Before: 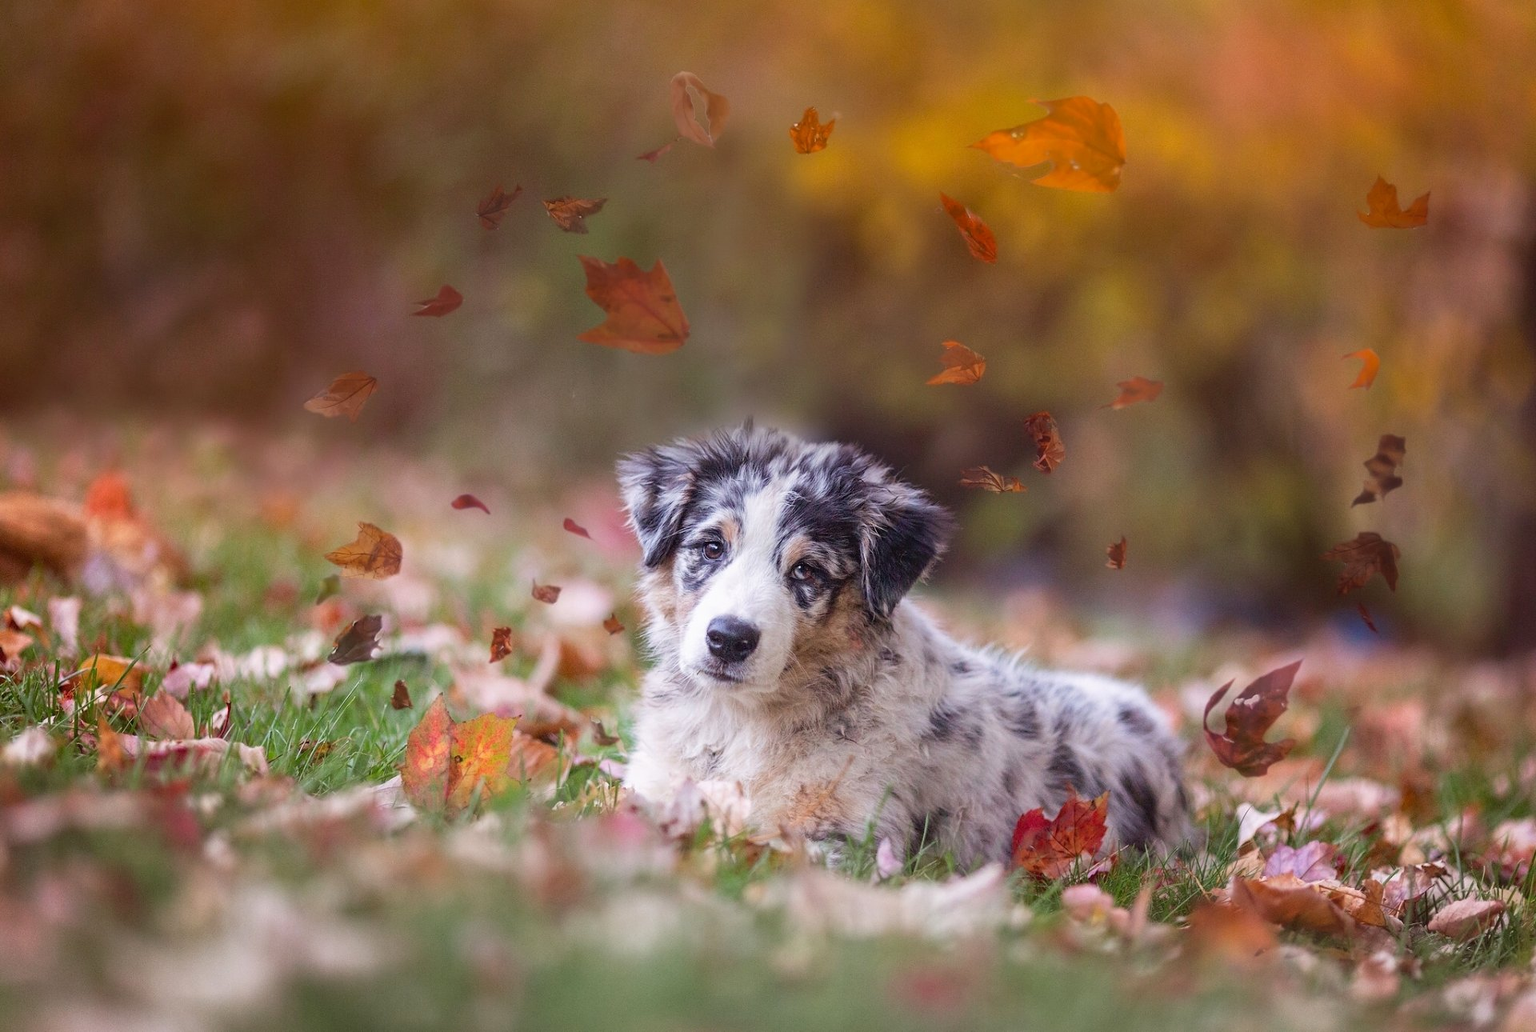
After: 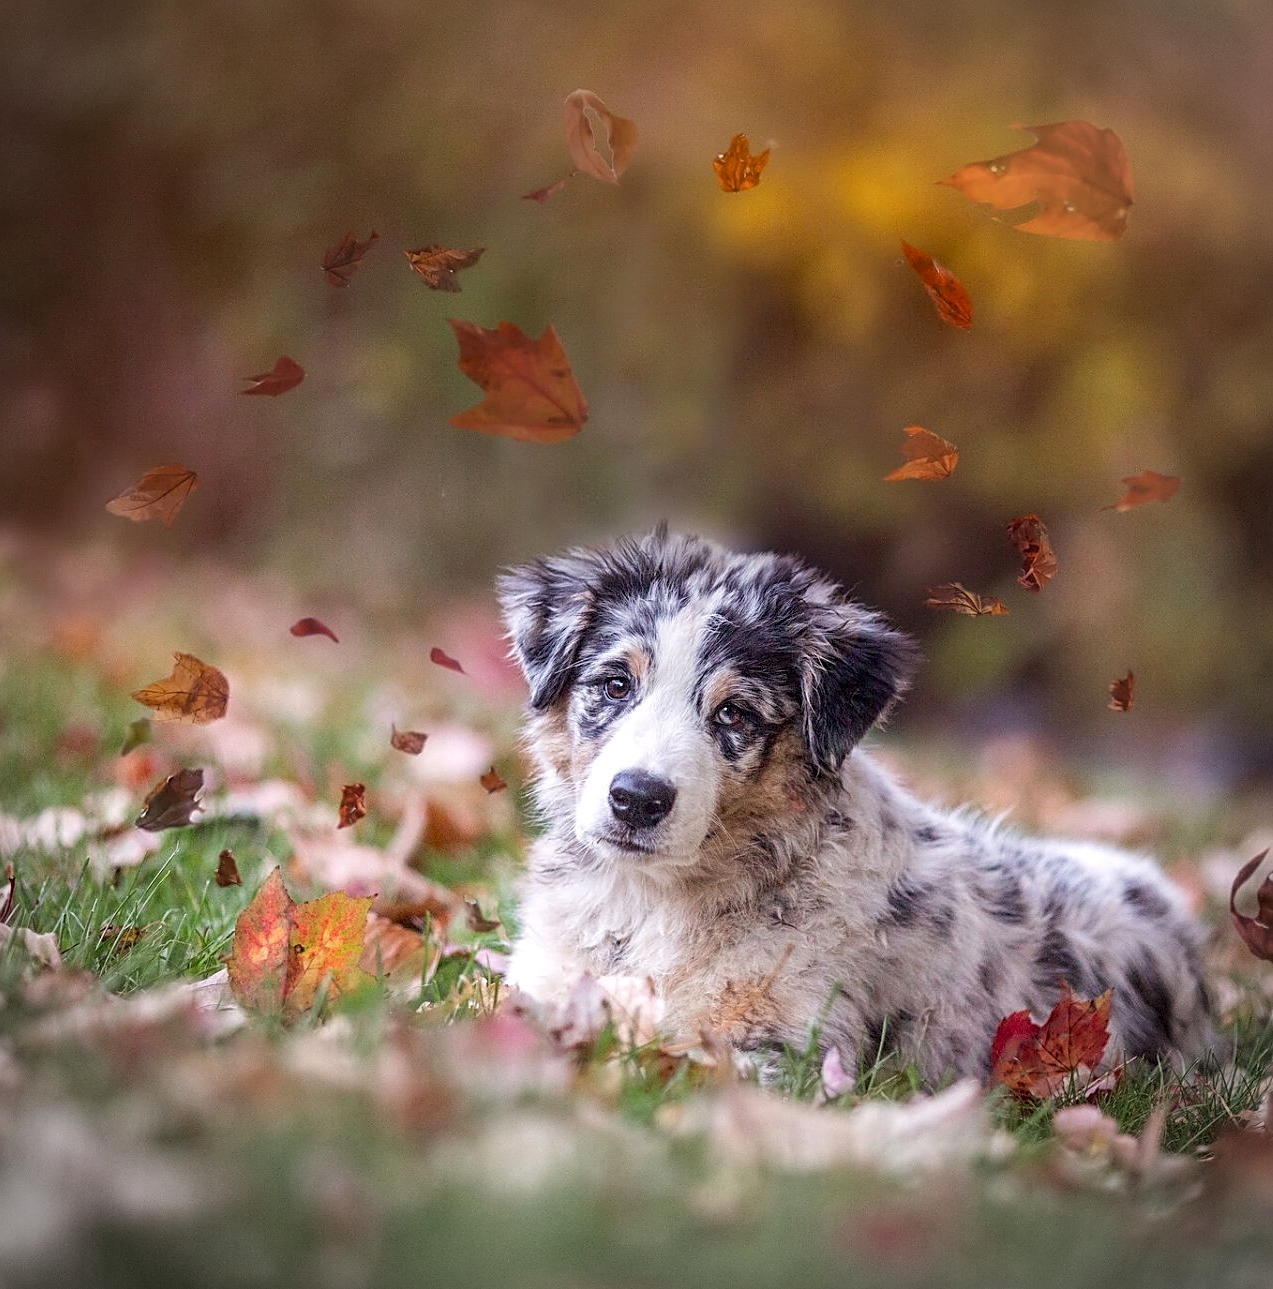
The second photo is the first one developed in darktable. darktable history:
crop and rotate: left 14.291%, right 19.363%
exposure: compensate highlight preservation false
sharpen: on, module defaults
vignetting: on, module defaults
local contrast: shadows 92%, midtone range 0.494
